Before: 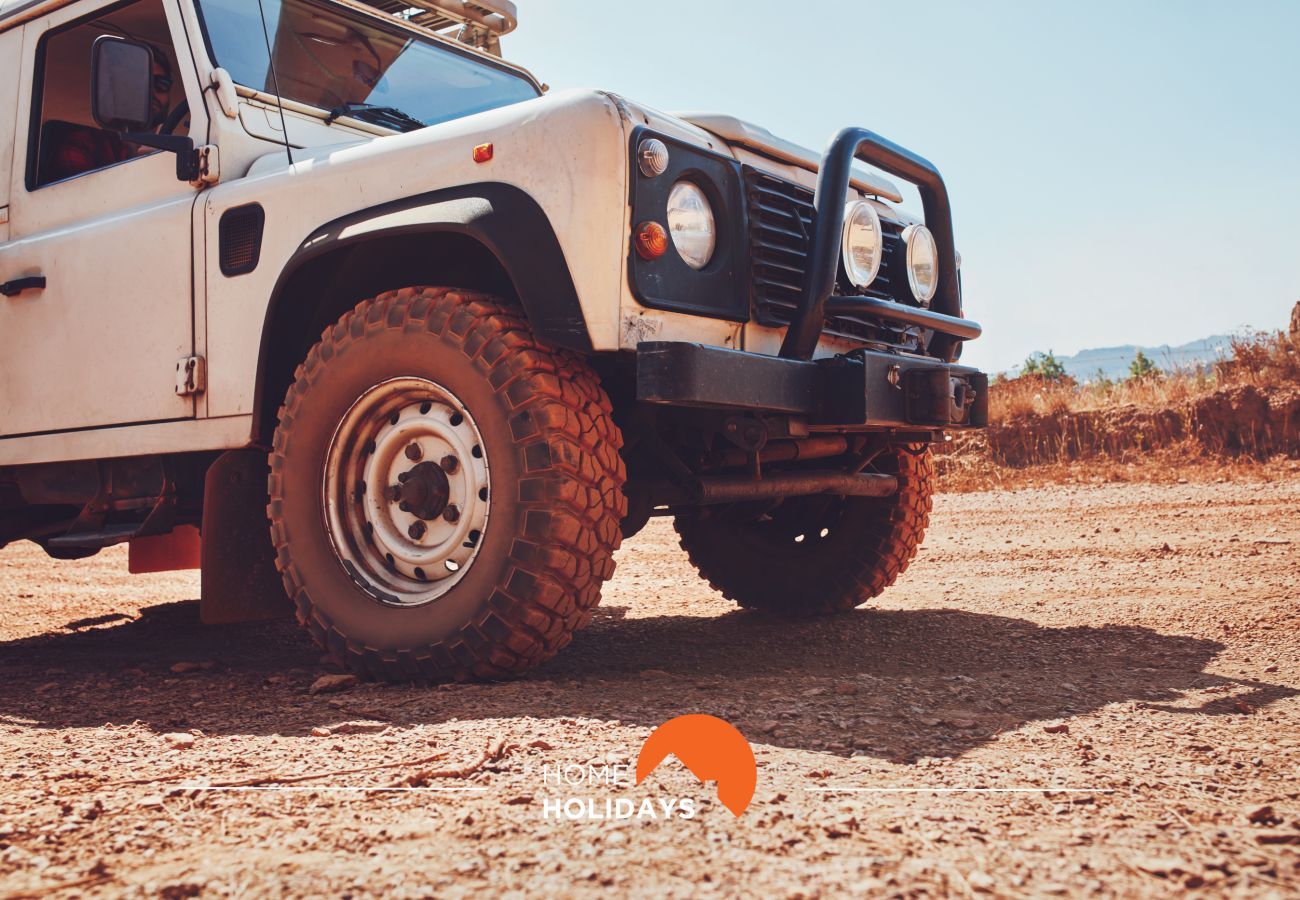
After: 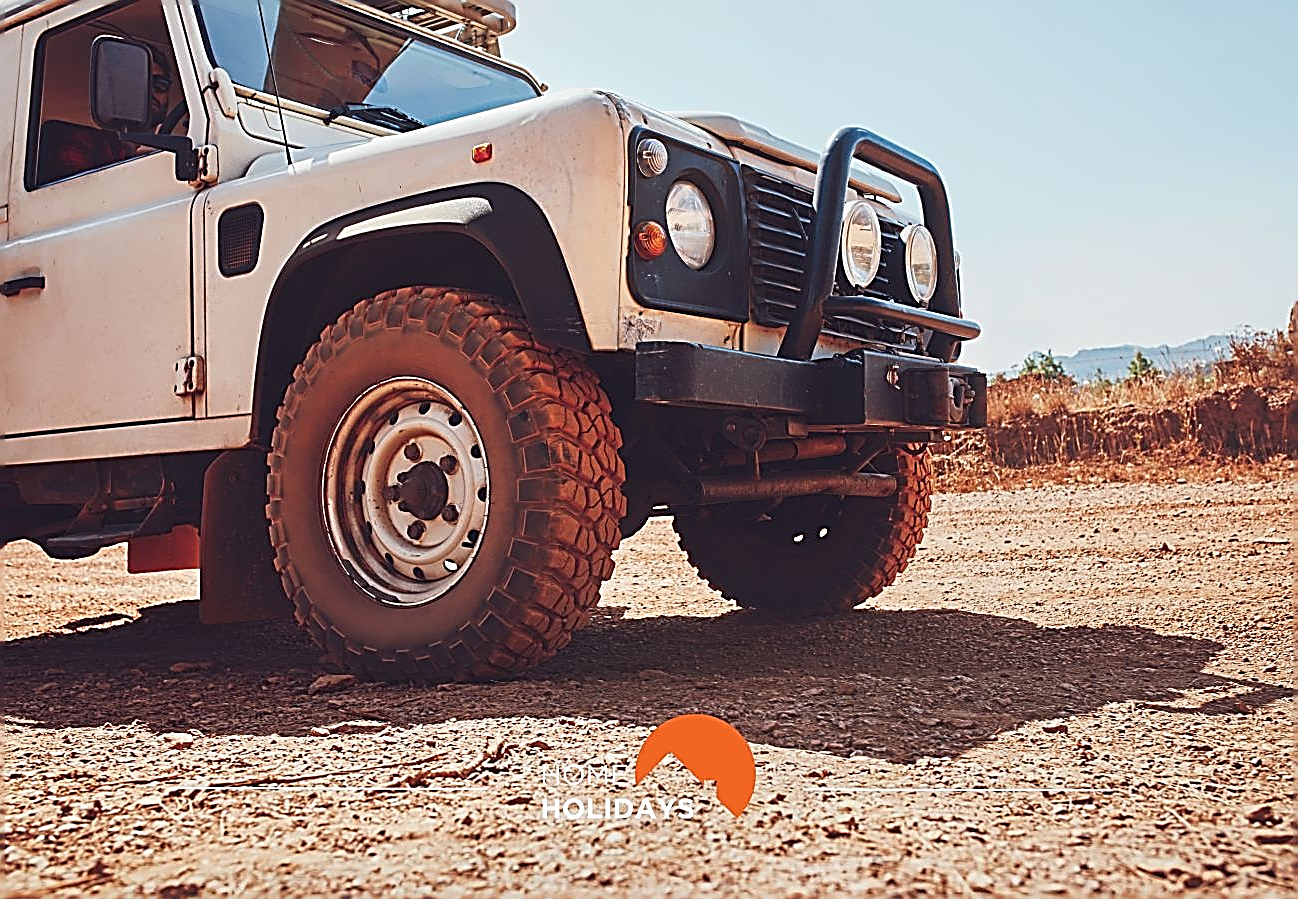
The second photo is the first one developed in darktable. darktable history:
crop and rotate: left 0.126%
sharpen: amount 2
